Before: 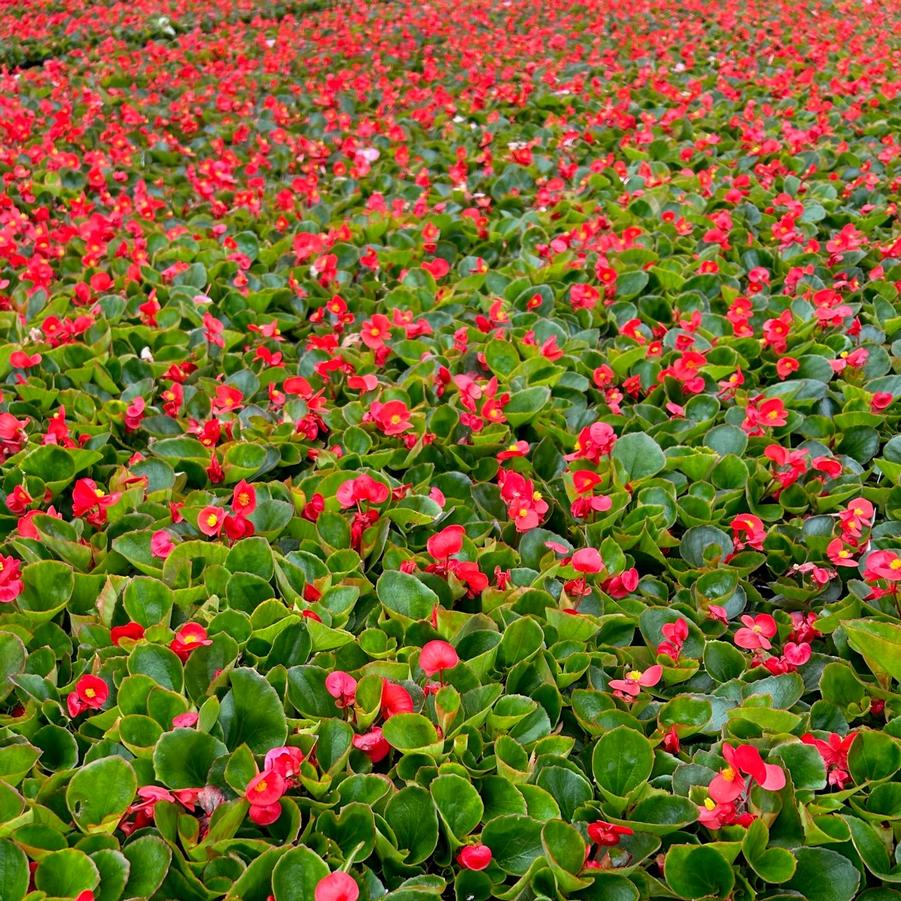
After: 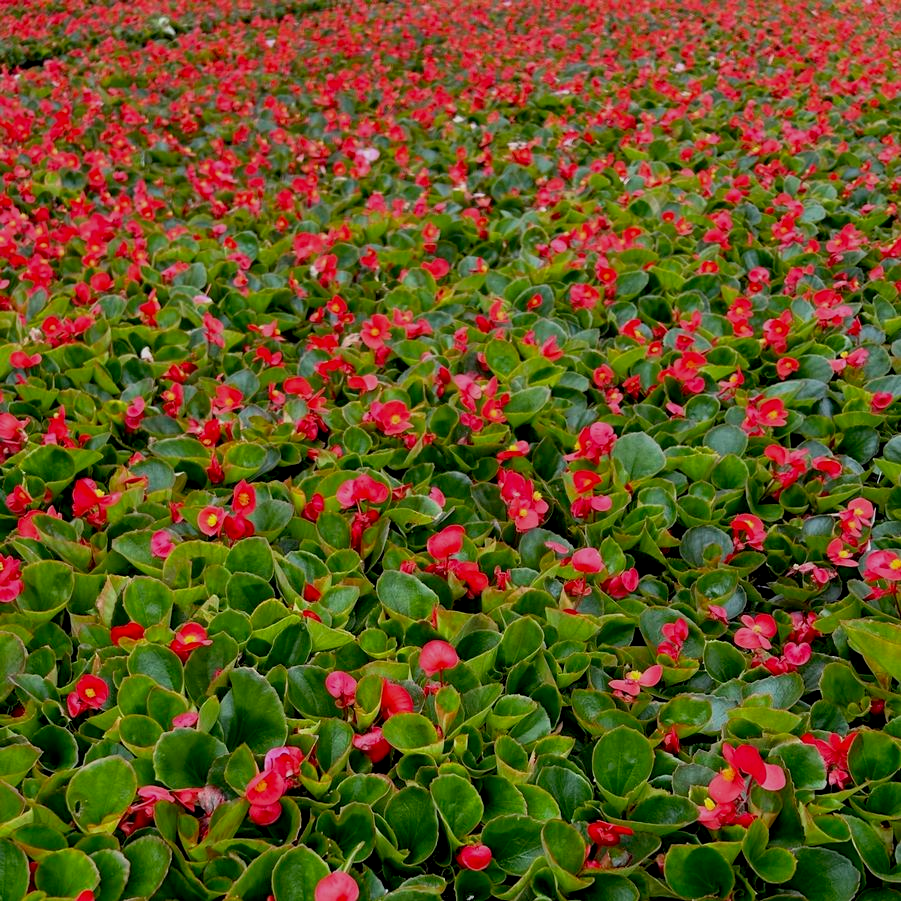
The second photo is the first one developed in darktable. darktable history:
exposure: black level correction 0.011, exposure -0.478 EV, compensate highlight preservation false
